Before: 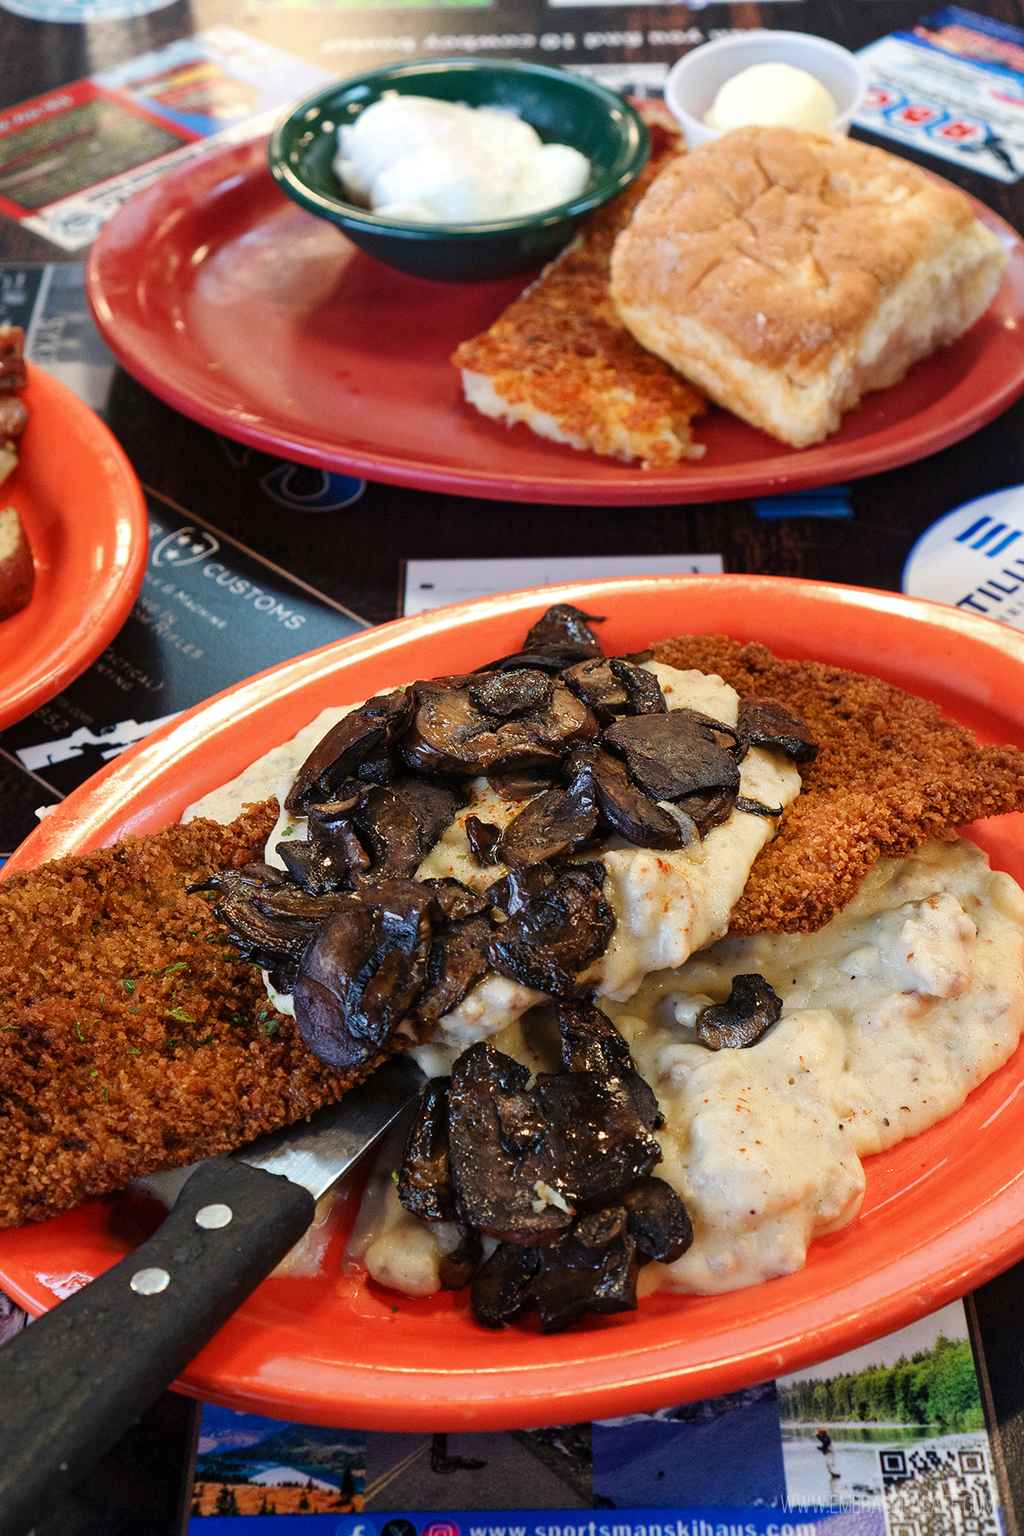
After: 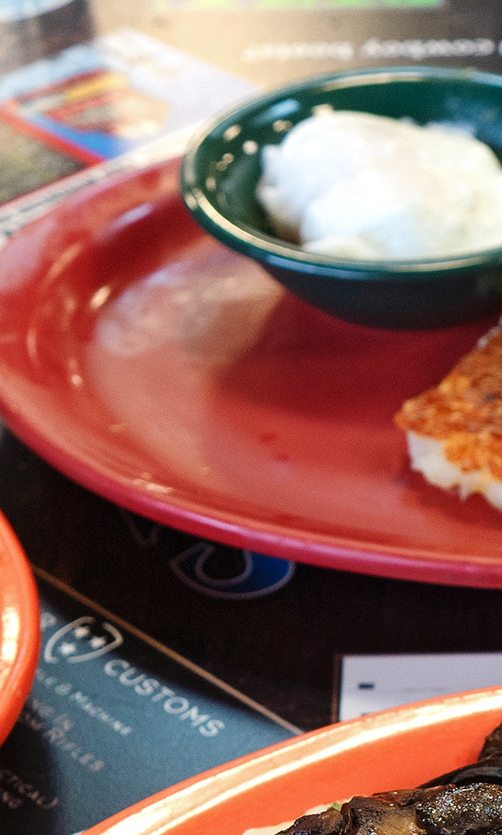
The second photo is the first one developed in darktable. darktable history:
crop and rotate: left 11.179%, top 0.06%, right 46.934%, bottom 53.497%
